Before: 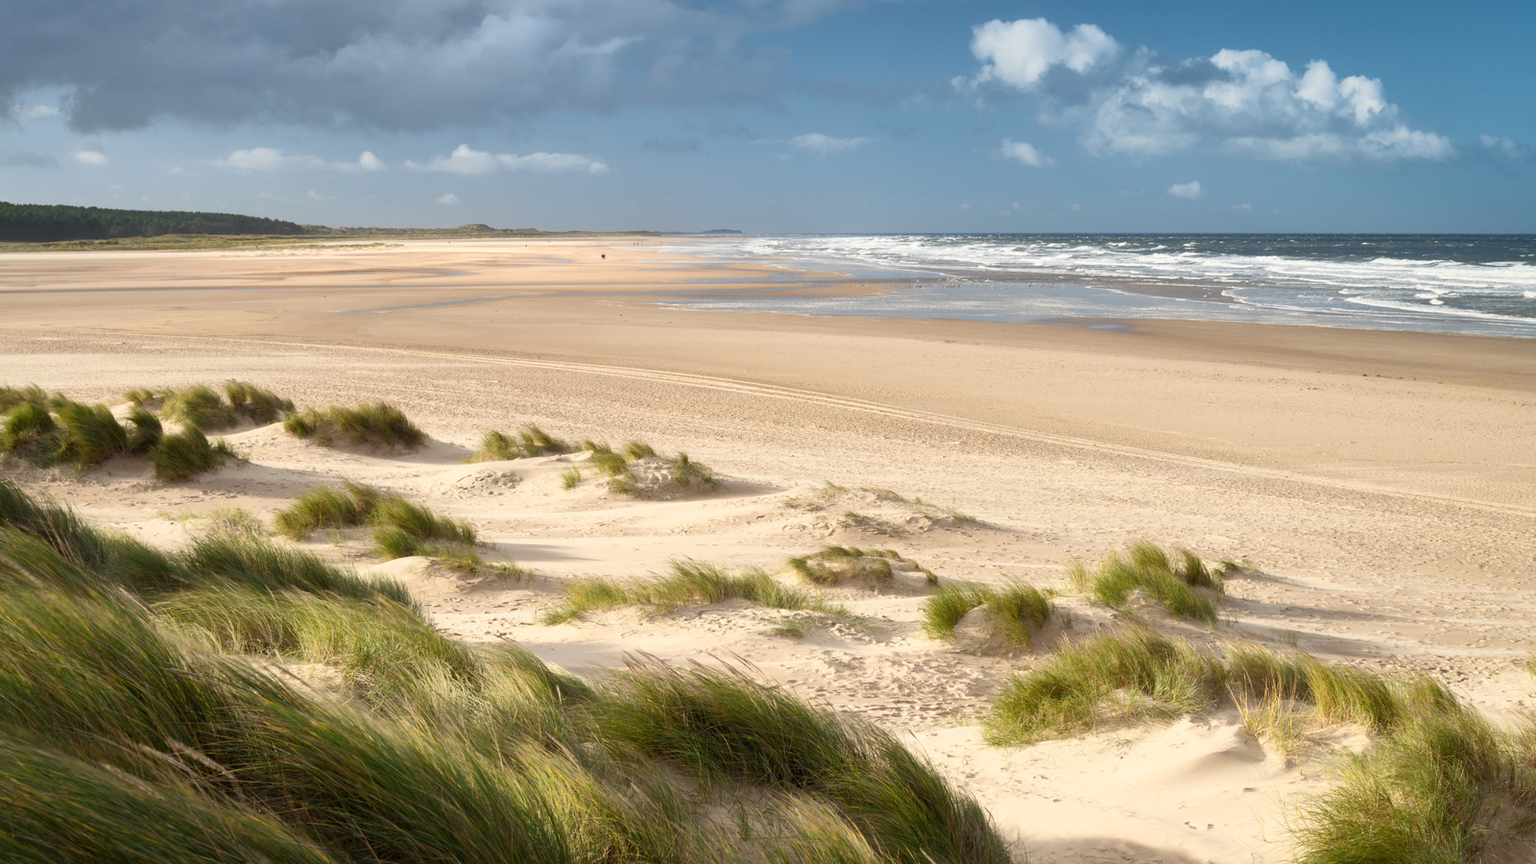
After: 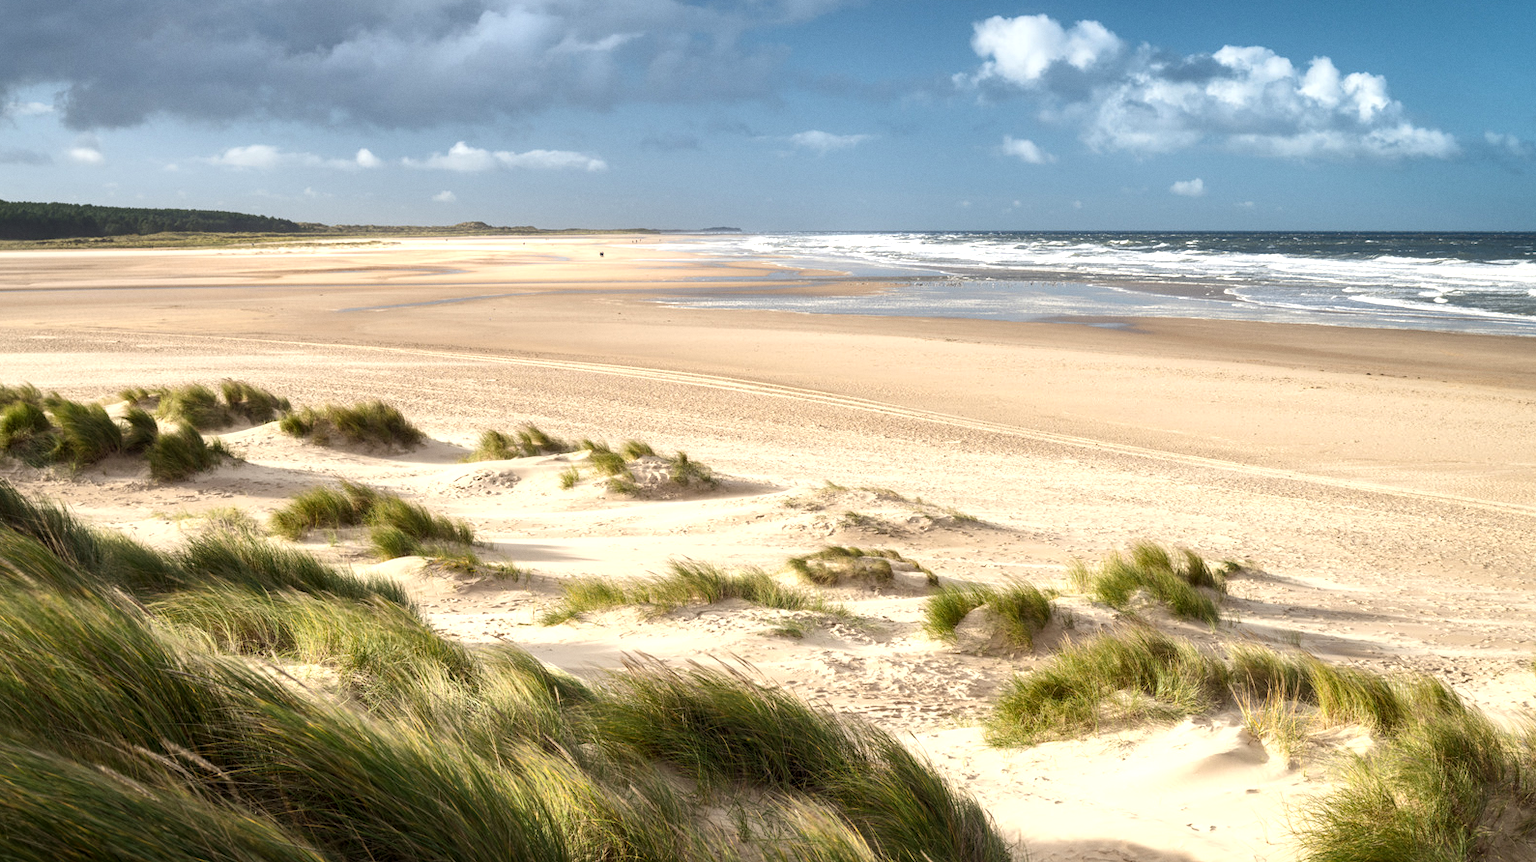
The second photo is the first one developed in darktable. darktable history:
tone equalizer: -8 EV -0.417 EV, -7 EV -0.389 EV, -6 EV -0.333 EV, -5 EV -0.222 EV, -3 EV 0.222 EV, -2 EV 0.333 EV, -1 EV 0.389 EV, +0 EV 0.417 EV, edges refinement/feathering 500, mask exposure compensation -1.57 EV, preserve details no
crop: left 0.434%, top 0.485%, right 0.244%, bottom 0.386%
grain: coarseness 0.09 ISO, strength 10%
local contrast: on, module defaults
exposure: exposure 0 EV, compensate highlight preservation false
